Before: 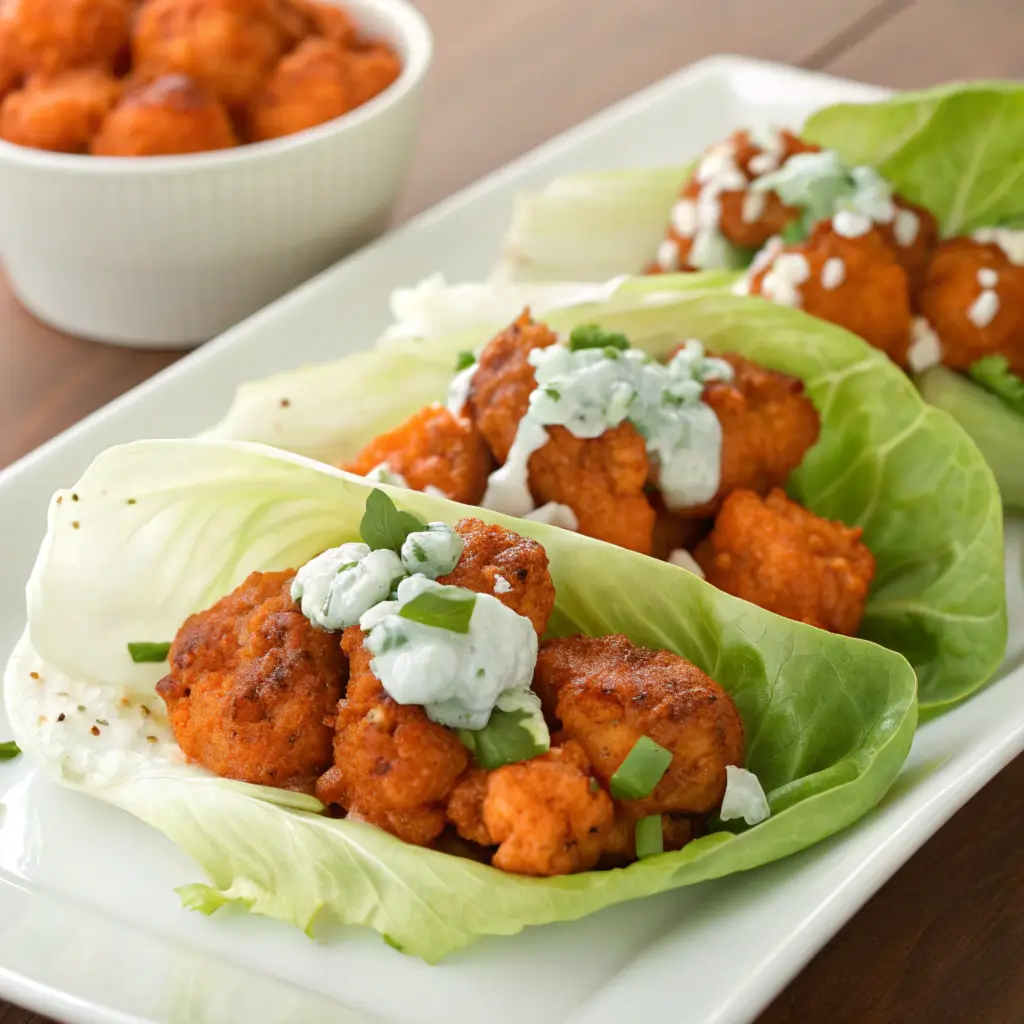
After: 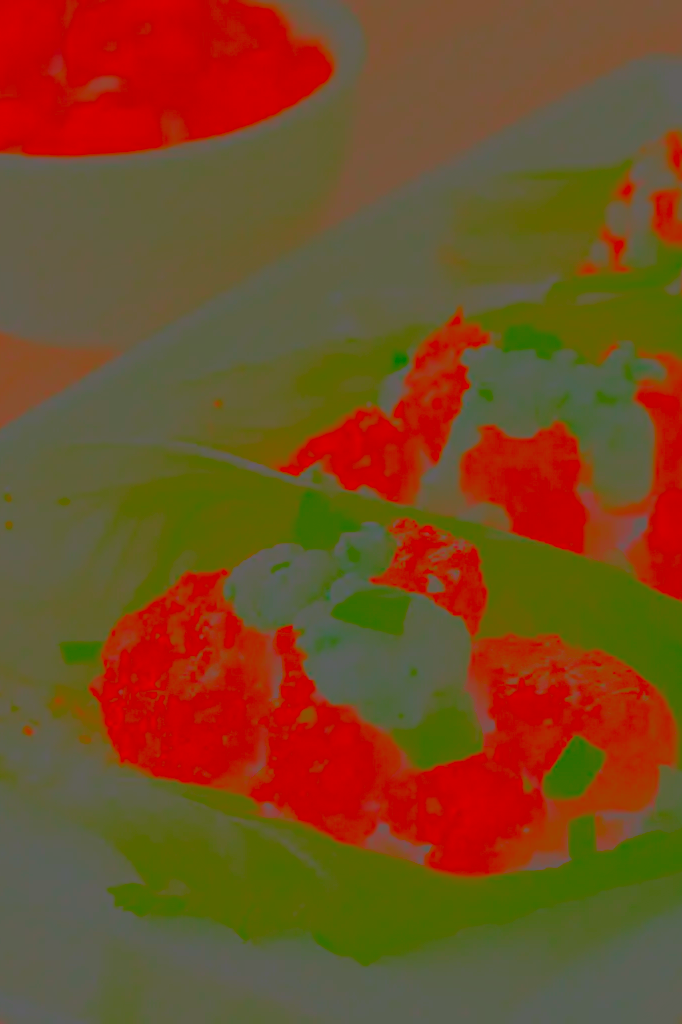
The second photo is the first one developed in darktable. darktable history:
contrast brightness saturation: contrast -0.99, brightness -0.17, saturation 0.75
crop and rotate: left 6.617%, right 26.717%
haze removal: strength -0.05
sharpen: on, module defaults
